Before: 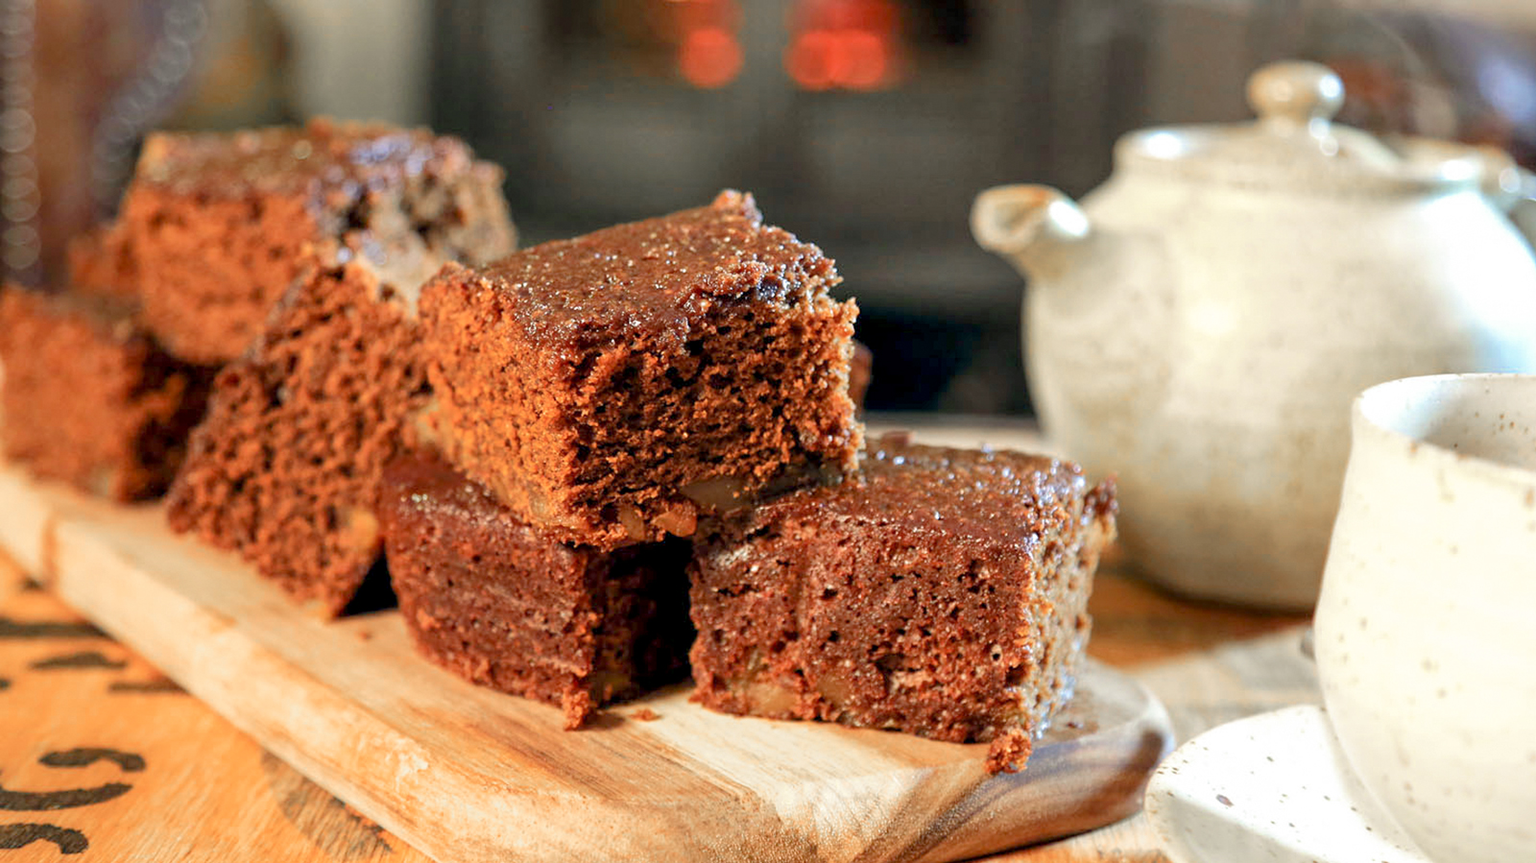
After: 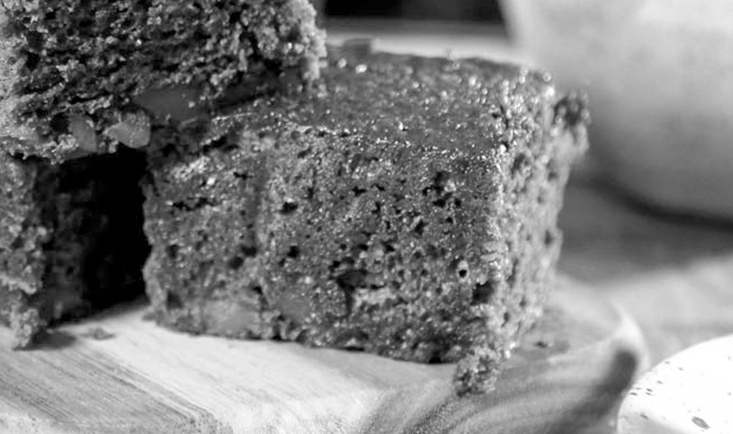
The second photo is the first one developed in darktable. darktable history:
monochrome: on, module defaults
crop: left 35.976%, top 45.819%, right 18.162%, bottom 5.807%
